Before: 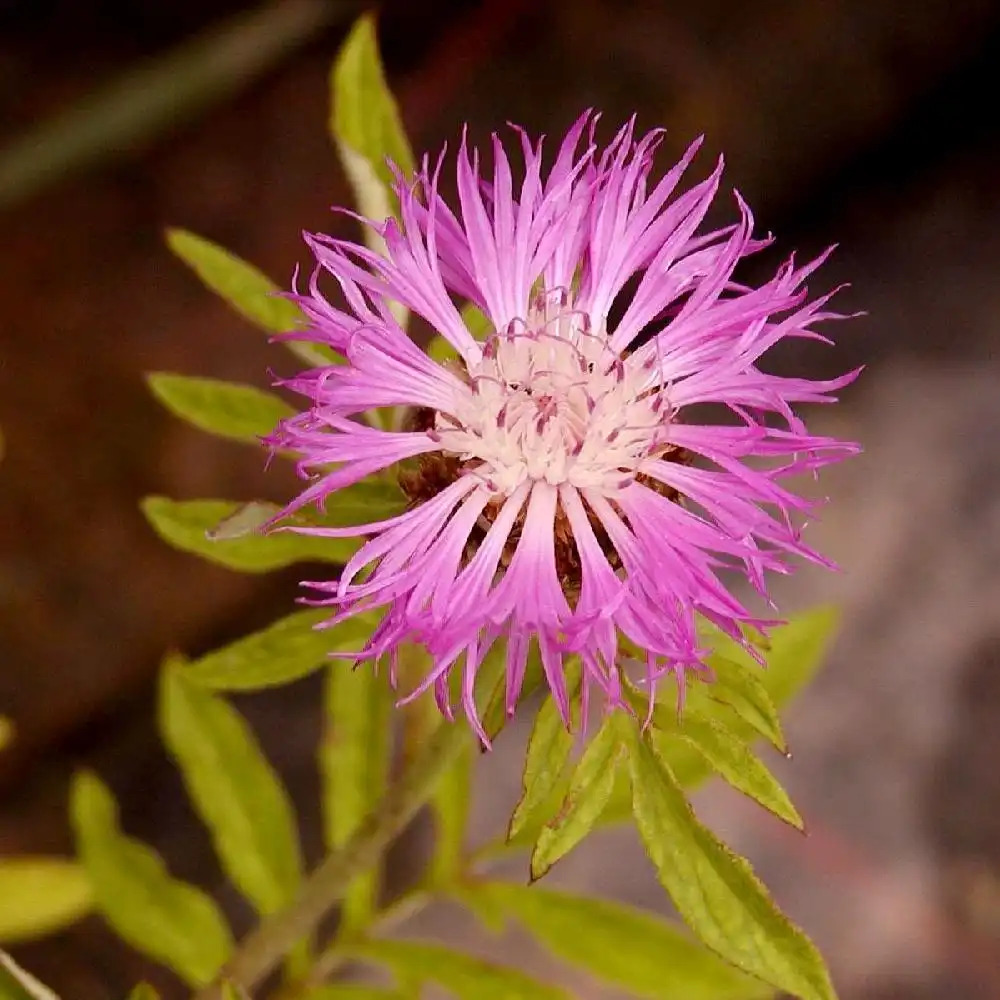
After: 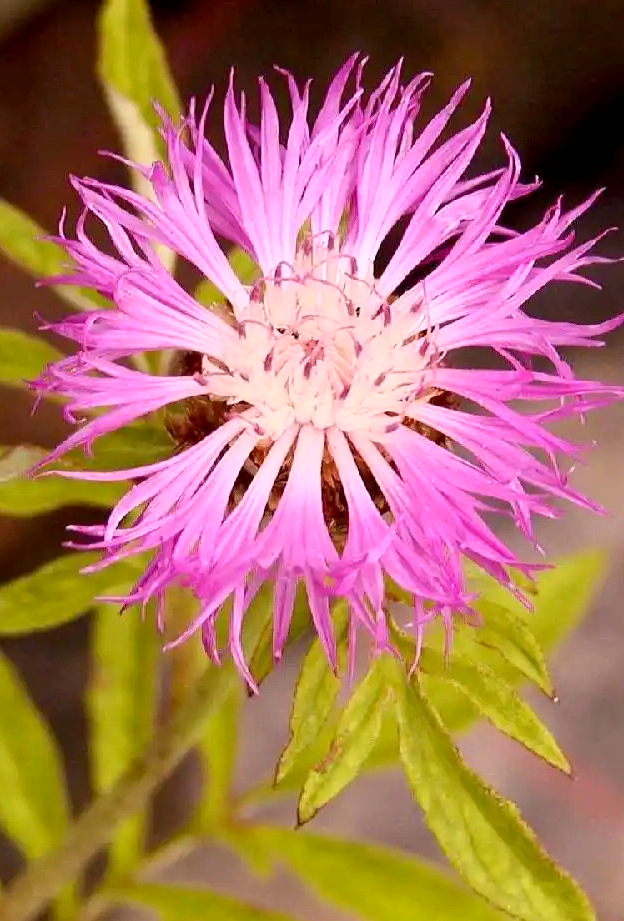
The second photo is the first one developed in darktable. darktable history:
base curve: curves: ch0 [(0, 0) (0.579, 0.807) (1, 1)]
crop and rotate: left 23.369%, top 5.627%, right 14.181%, bottom 2.259%
exposure: black level correction 0.002, exposure -0.099 EV, compensate exposure bias true, compensate highlight preservation false
